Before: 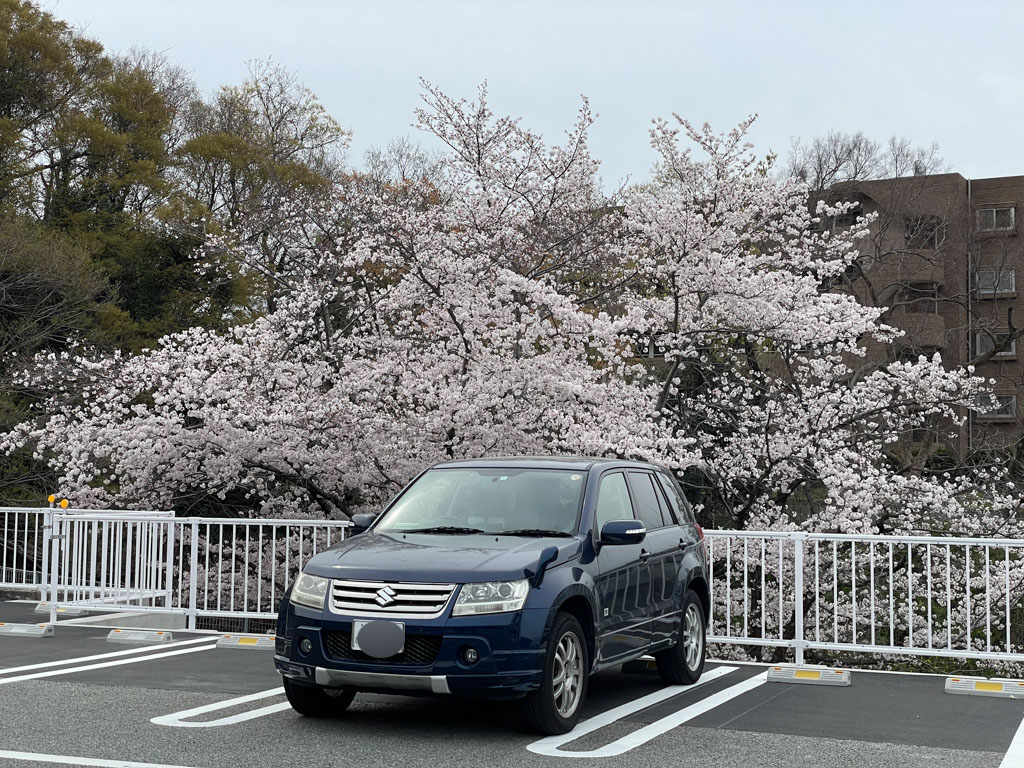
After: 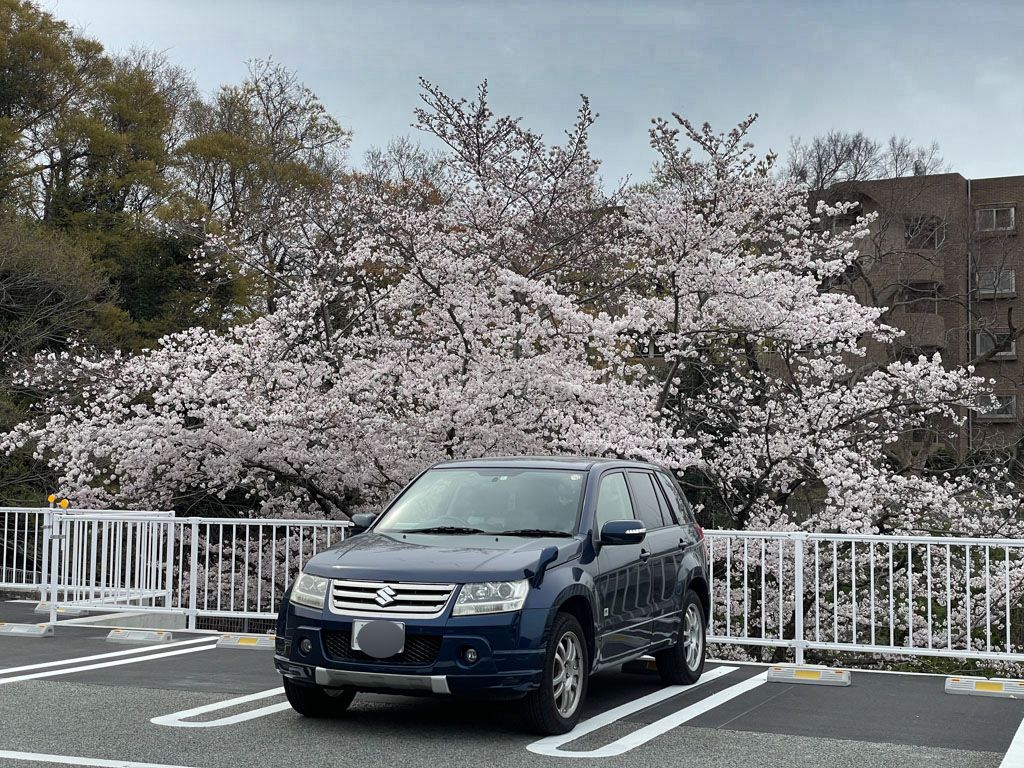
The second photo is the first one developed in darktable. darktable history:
color correction: highlights a* -0.163, highlights b* -0.068
shadows and highlights: shadows 21.01, highlights -82.58, soften with gaussian
